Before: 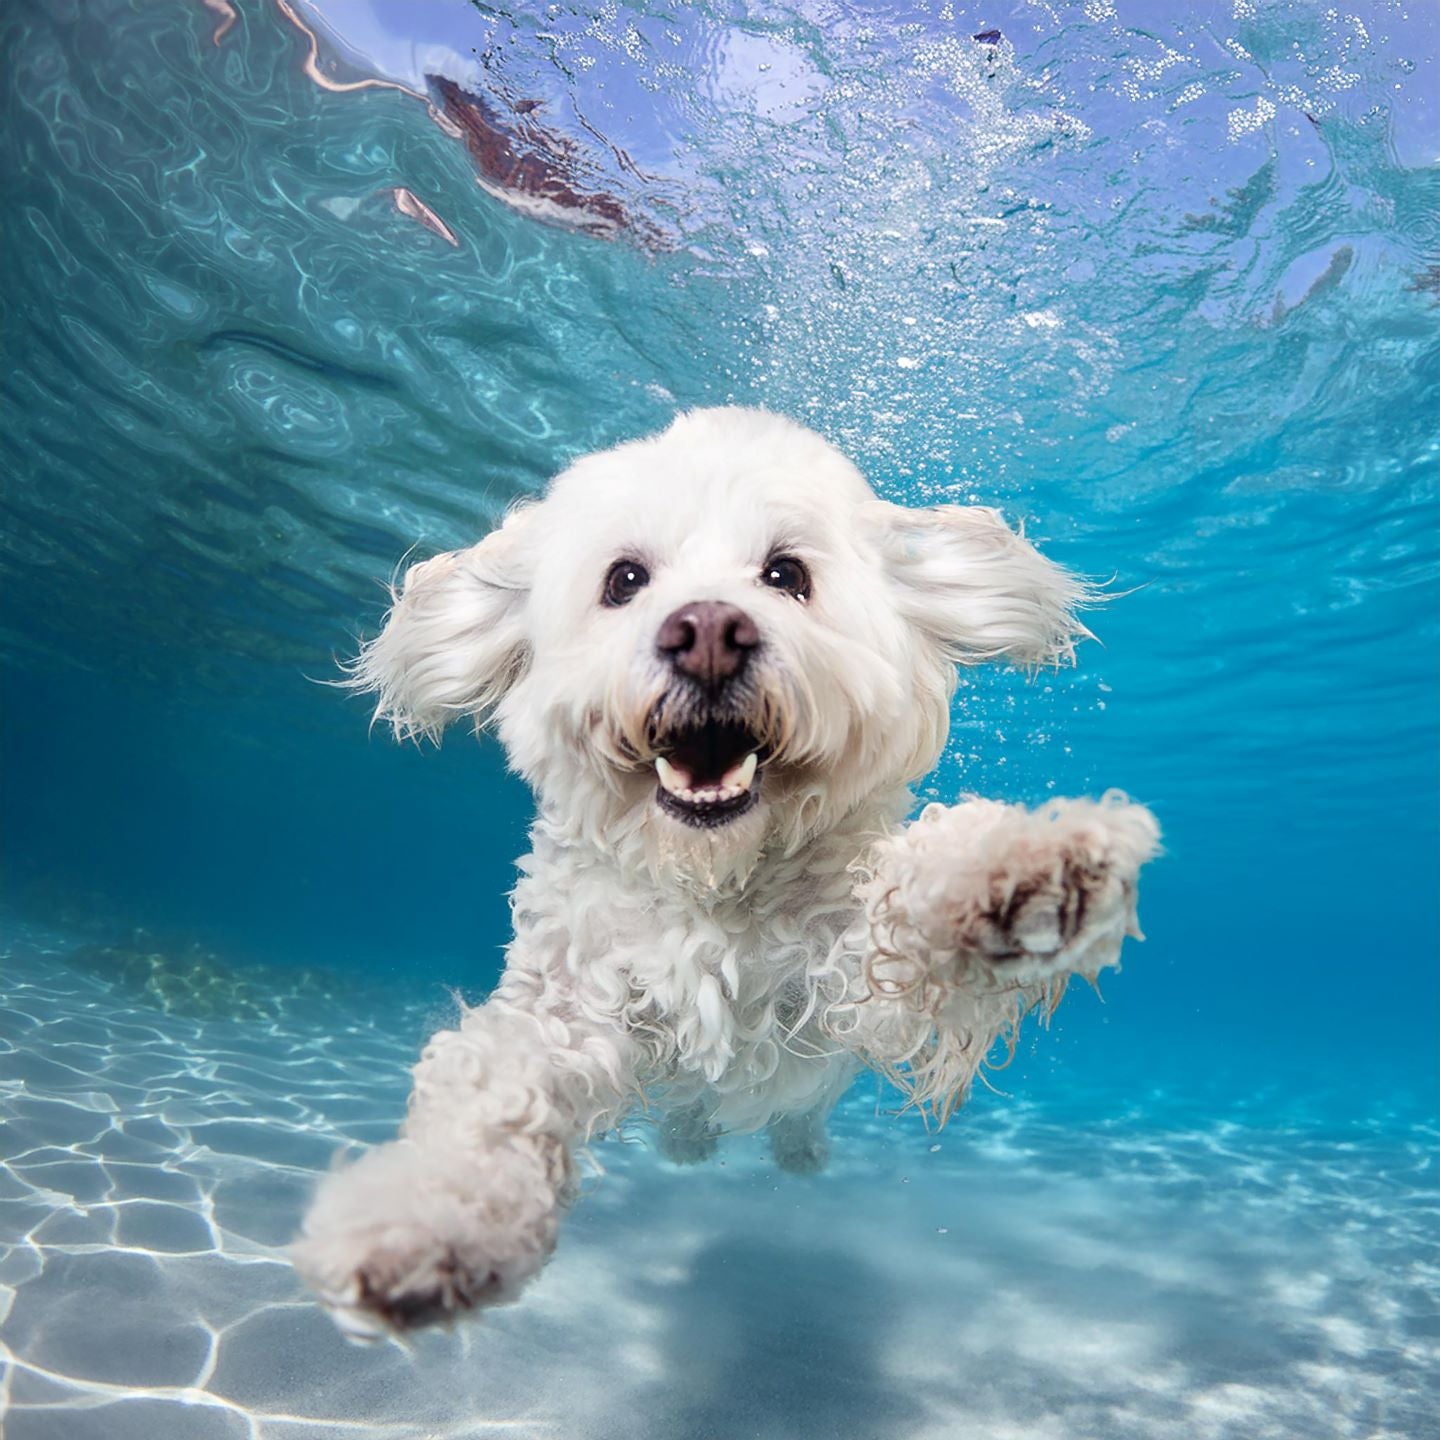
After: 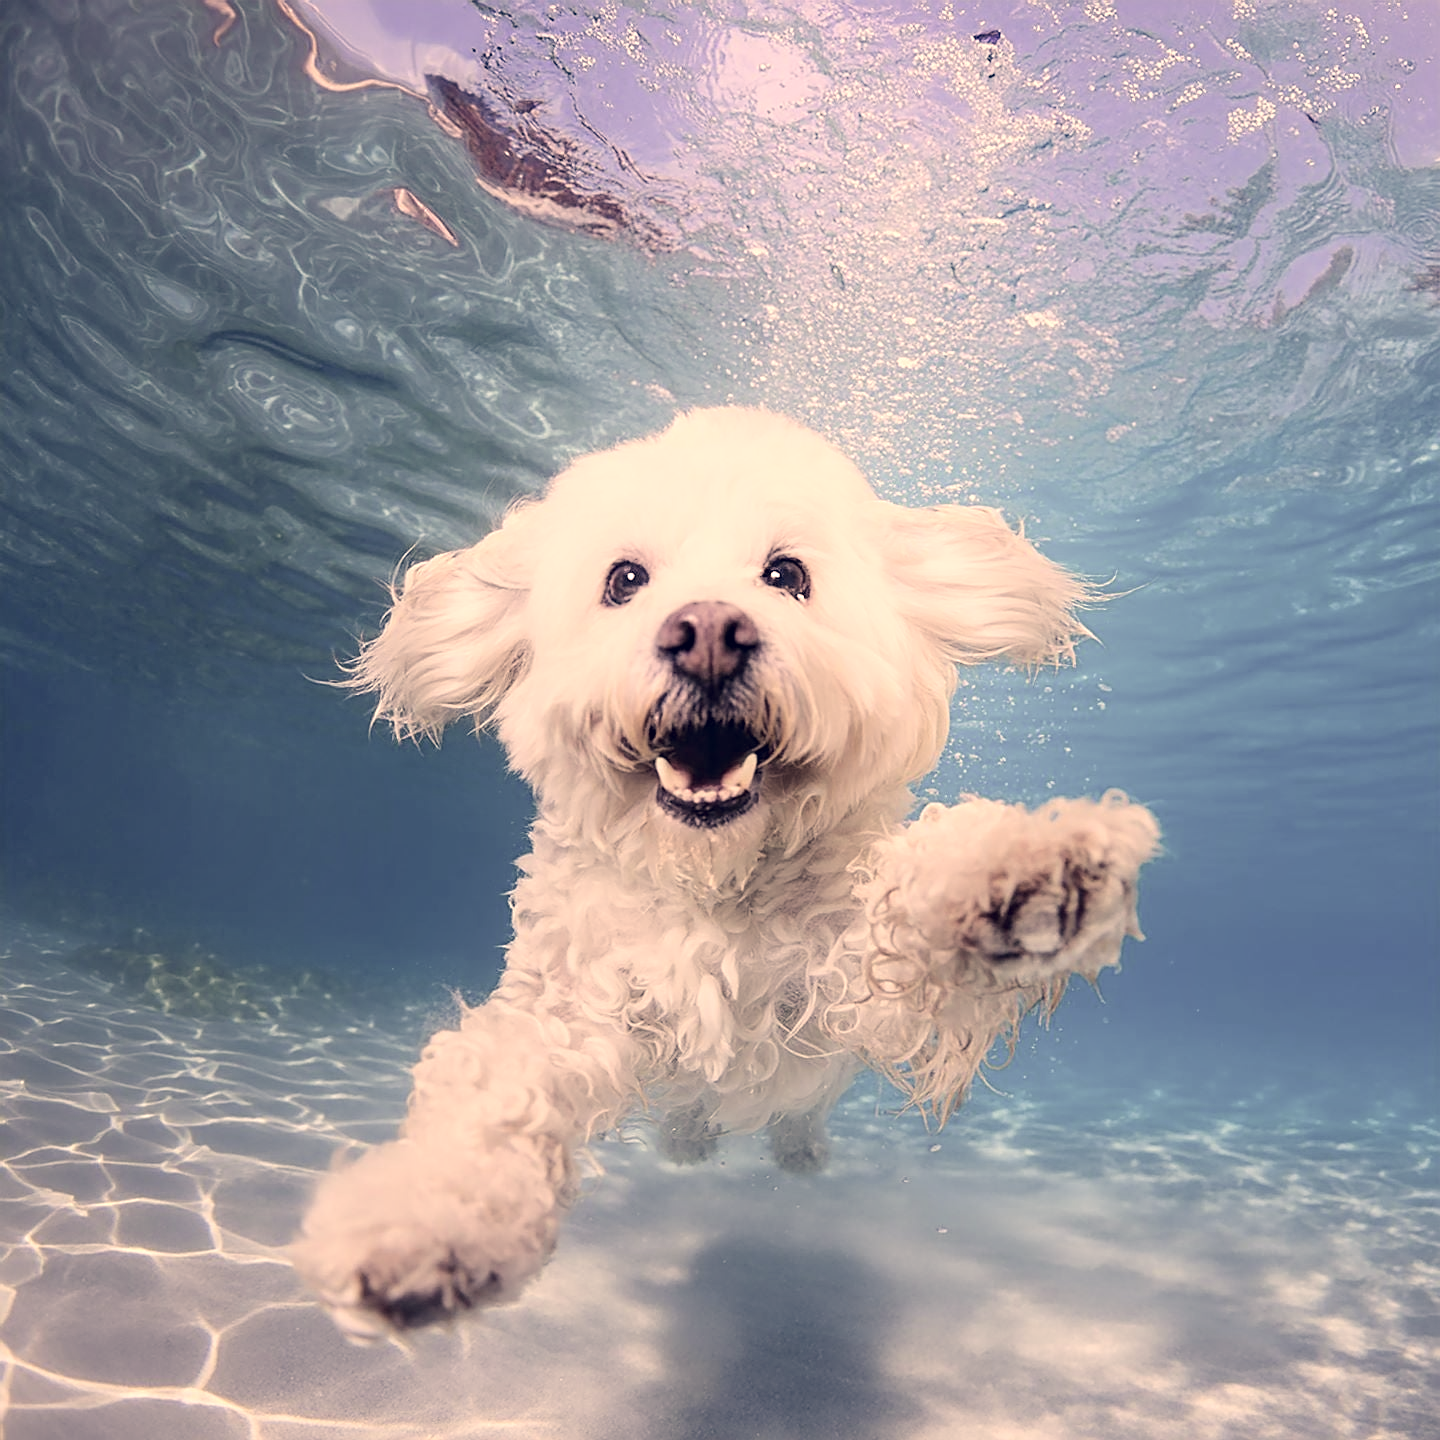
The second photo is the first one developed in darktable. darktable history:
color correction: highlights a* 19.59, highlights b* 27.49, shadows a* 3.46, shadows b* -17.28, saturation 0.73
contrast brightness saturation: contrast 0.01, saturation -0.05
shadows and highlights: highlights 70.7, soften with gaussian
exposure: compensate highlight preservation false
sharpen: radius 2.529, amount 0.323
